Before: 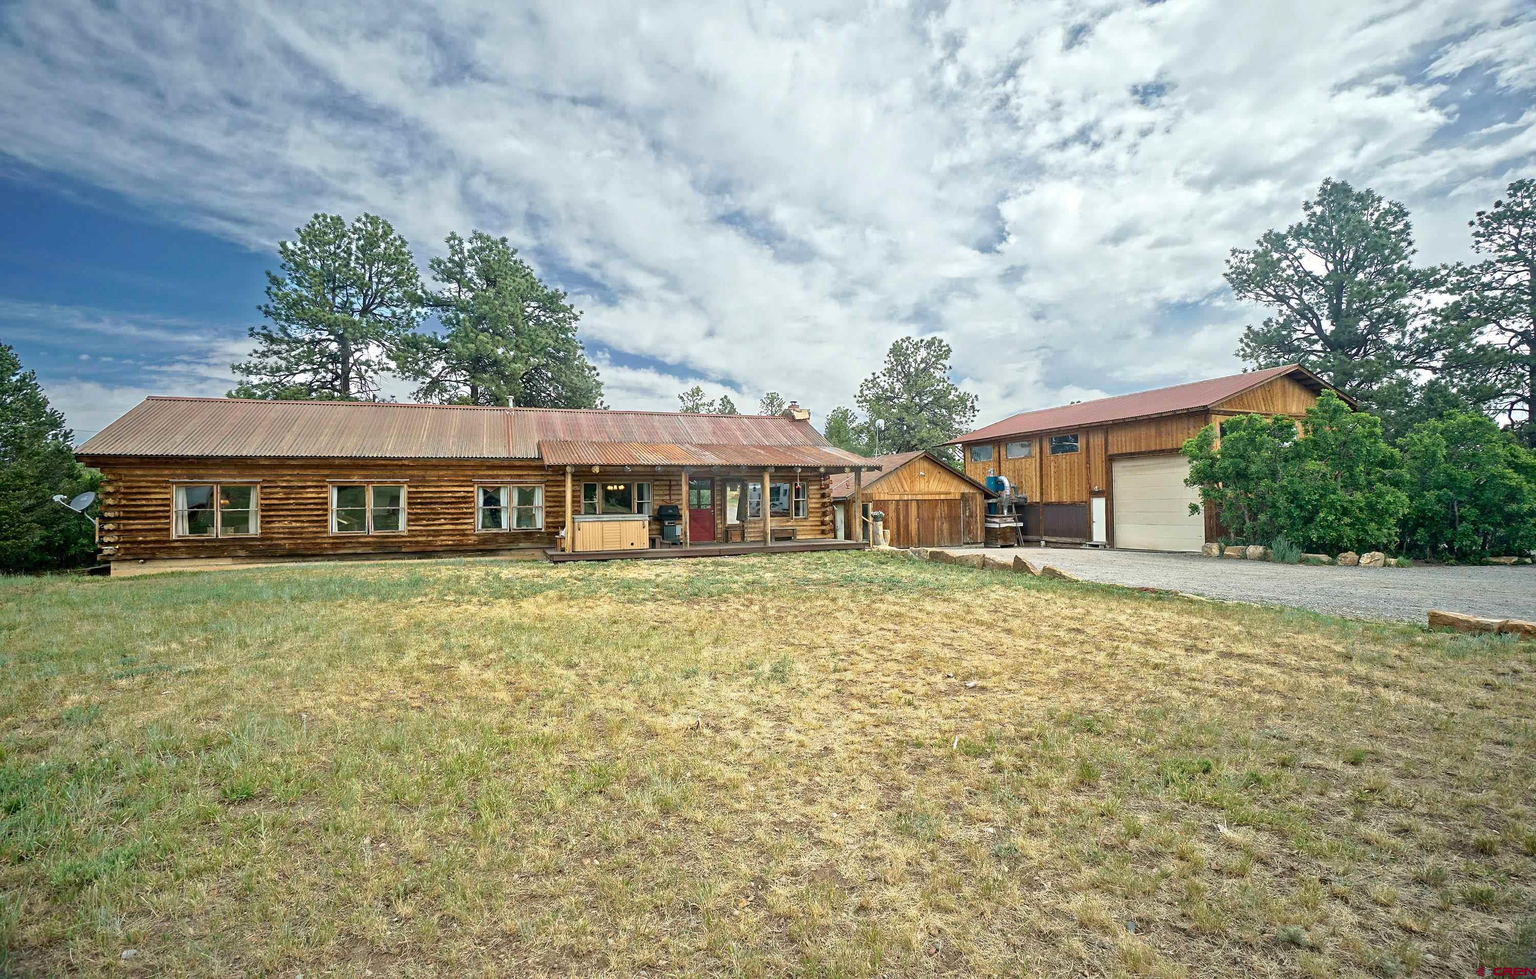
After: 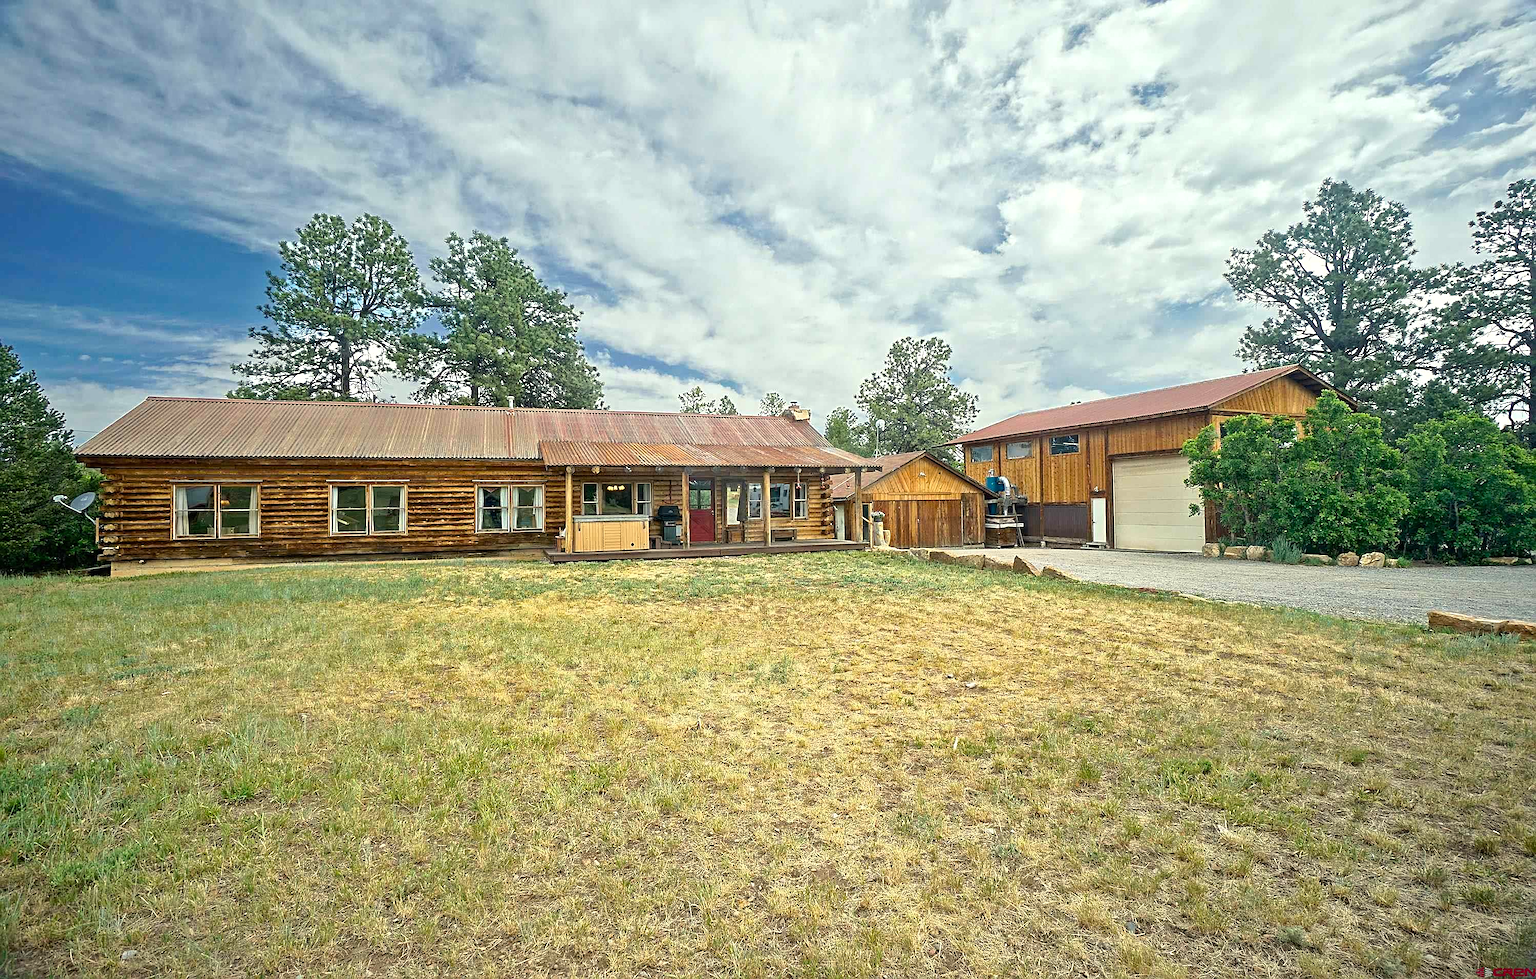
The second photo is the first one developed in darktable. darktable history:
color balance rgb: highlights gain › luminance 7.244%, highlights gain › chroma 1.882%, highlights gain › hue 93.12°, perceptual saturation grading › global saturation 14.817%
sharpen: on, module defaults
